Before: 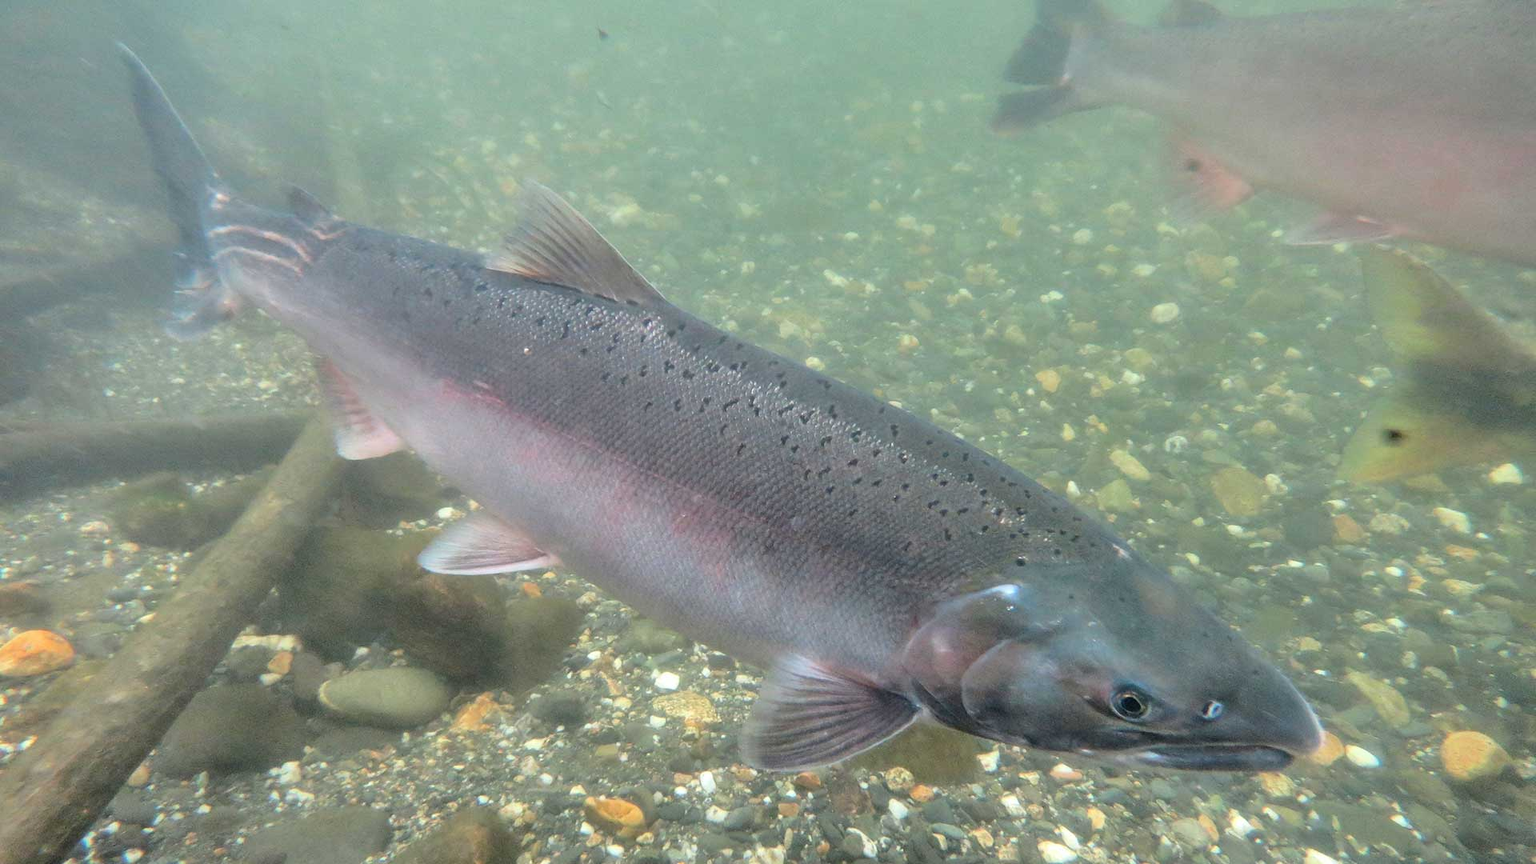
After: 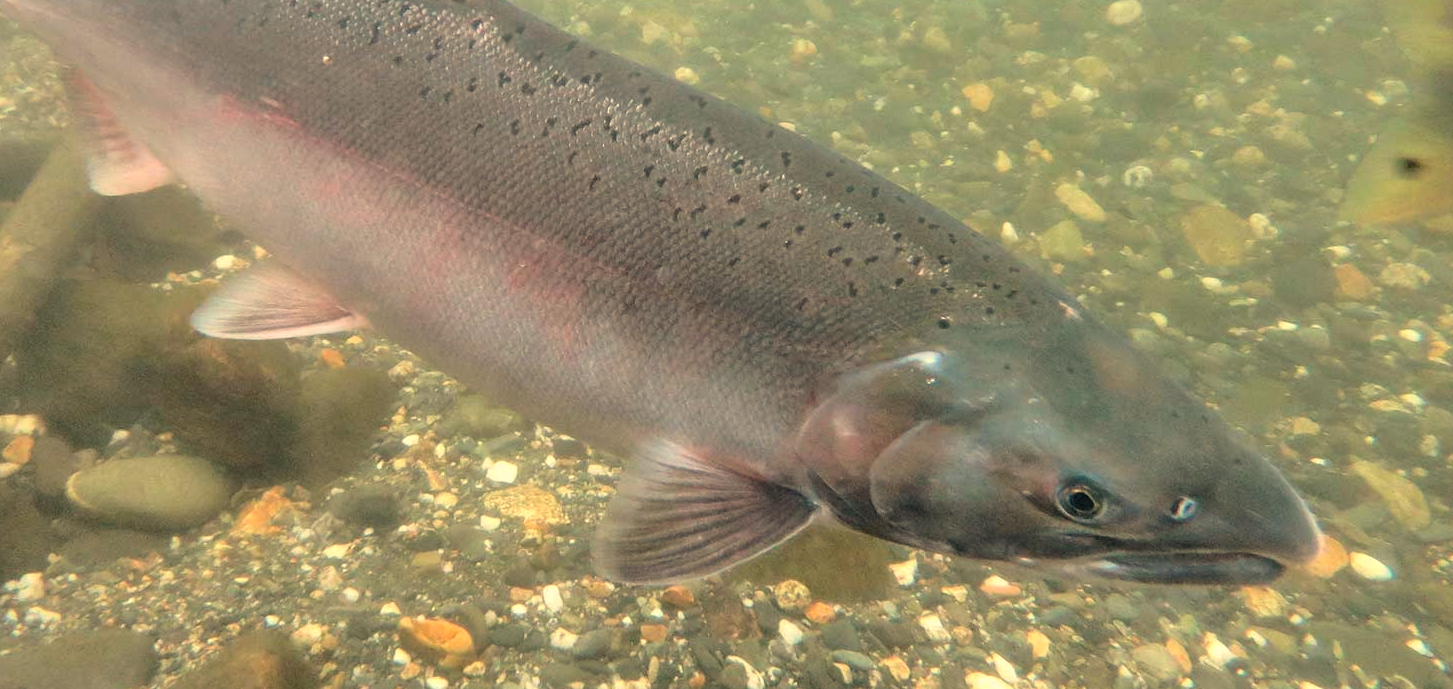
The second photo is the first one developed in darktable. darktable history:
white balance: red 1.138, green 0.996, blue 0.812
crop and rotate: left 17.299%, top 35.115%, right 7.015%, bottom 1.024%
